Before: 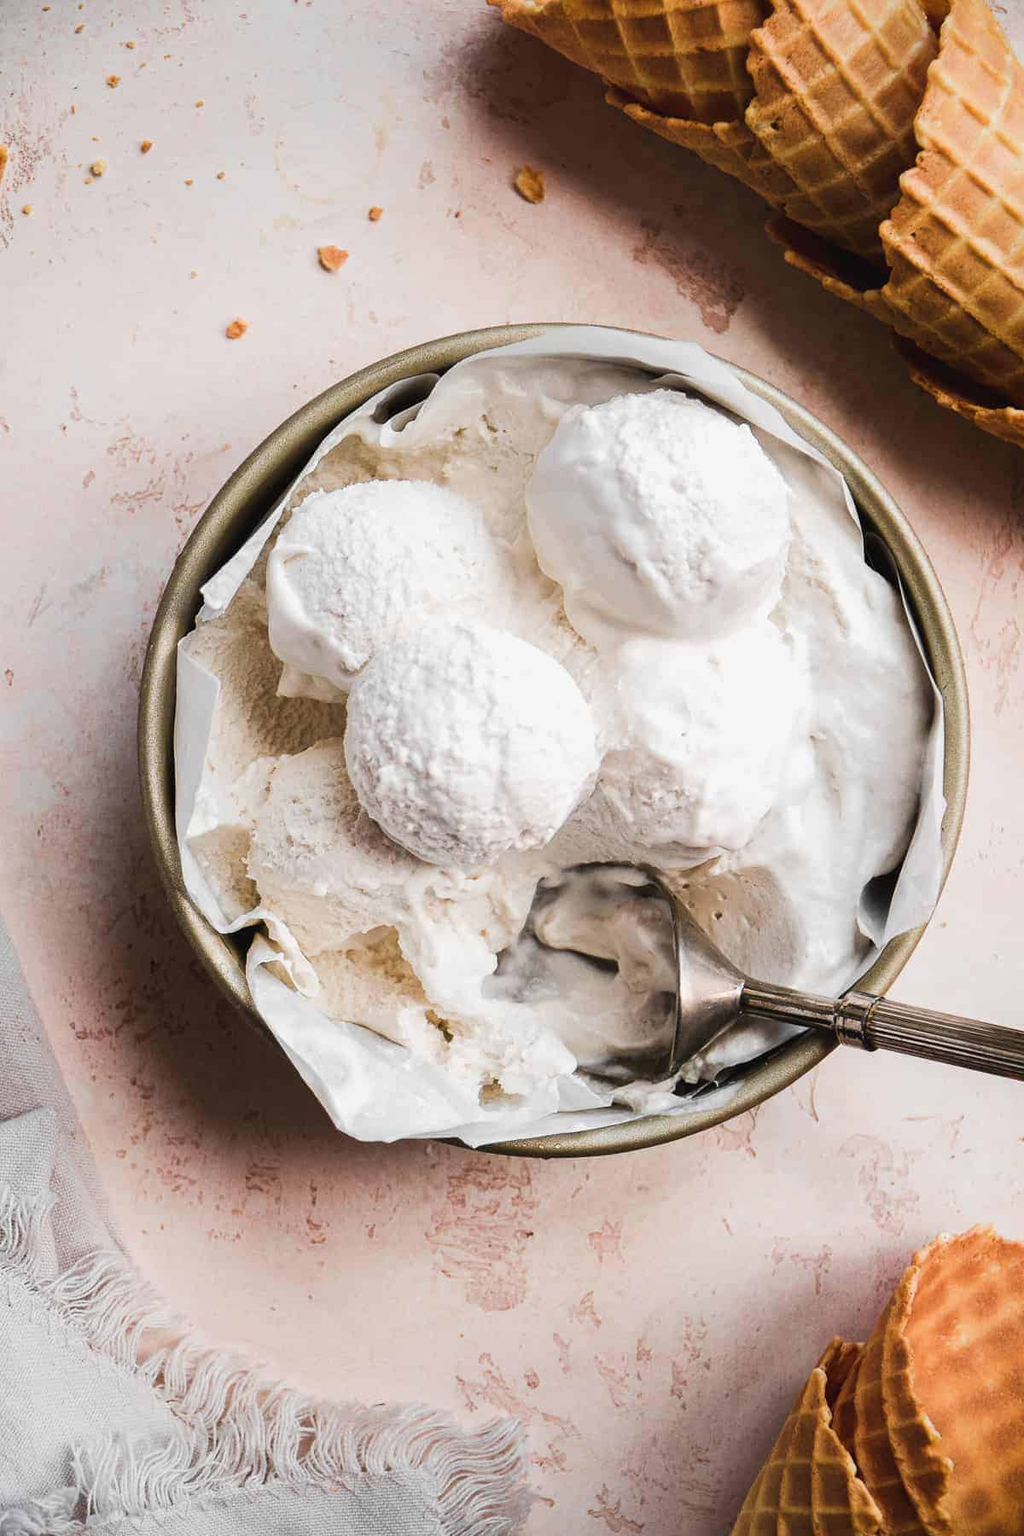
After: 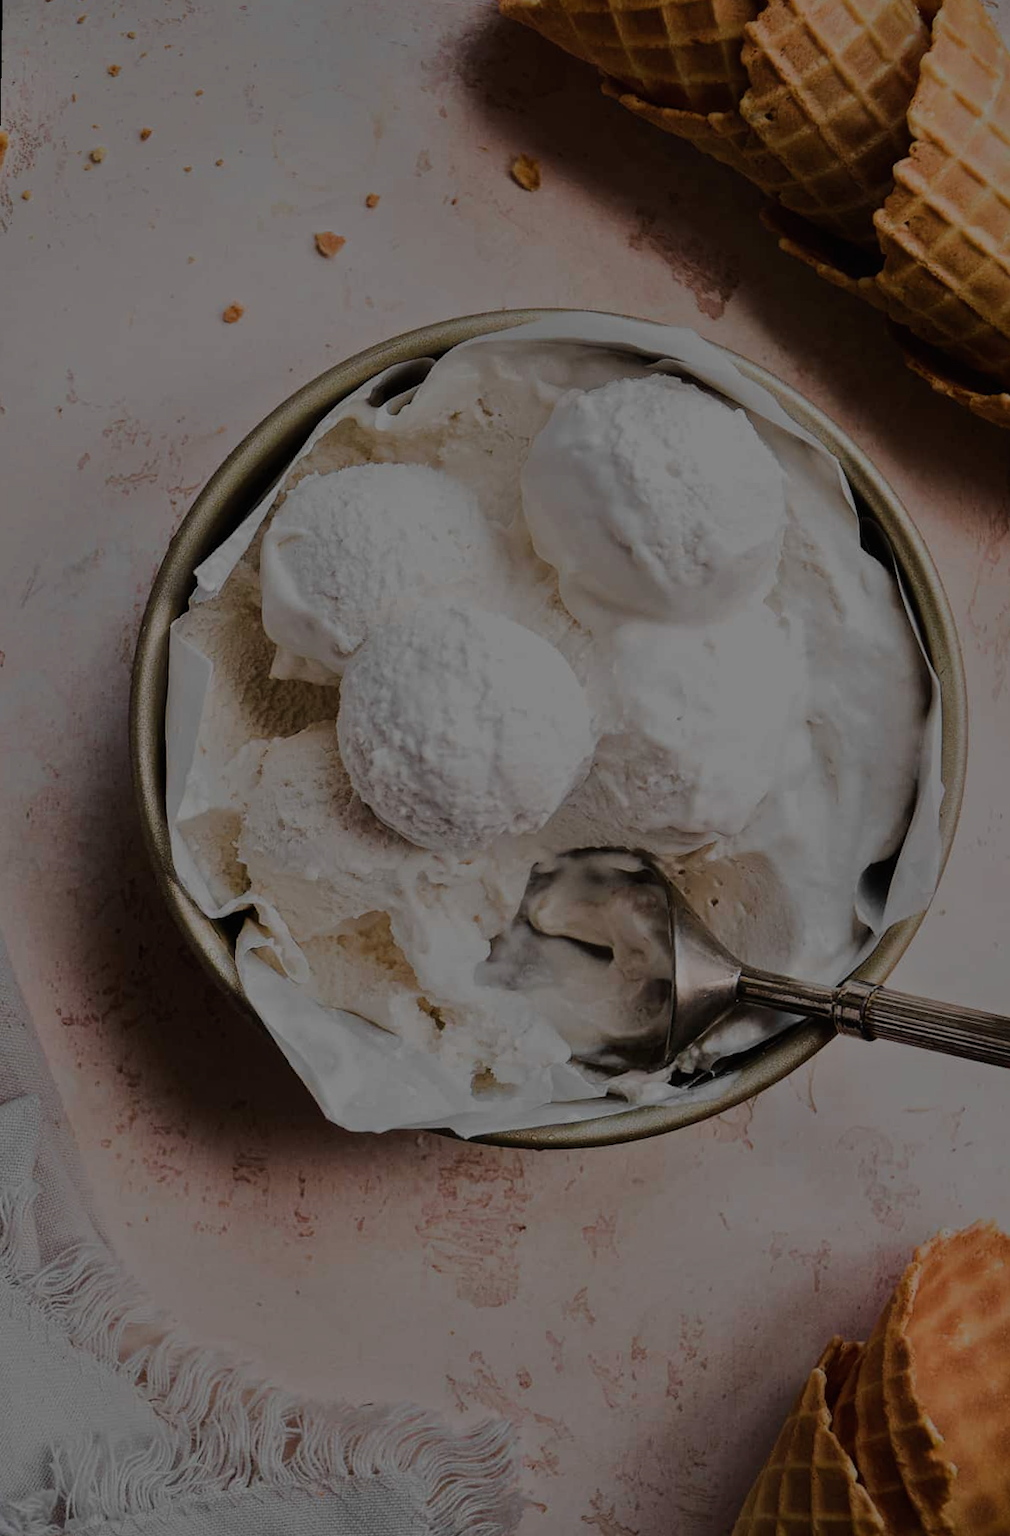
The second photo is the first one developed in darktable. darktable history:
tone equalizer: -8 EV -2 EV, -7 EV -2 EV, -6 EV -2 EV, -5 EV -2 EV, -4 EV -2 EV, -3 EV -2 EV, -2 EV -2 EV, -1 EV -1.63 EV, +0 EV -2 EV
rotate and perspective: rotation 0.226°, lens shift (vertical) -0.042, crop left 0.023, crop right 0.982, crop top 0.006, crop bottom 0.994
